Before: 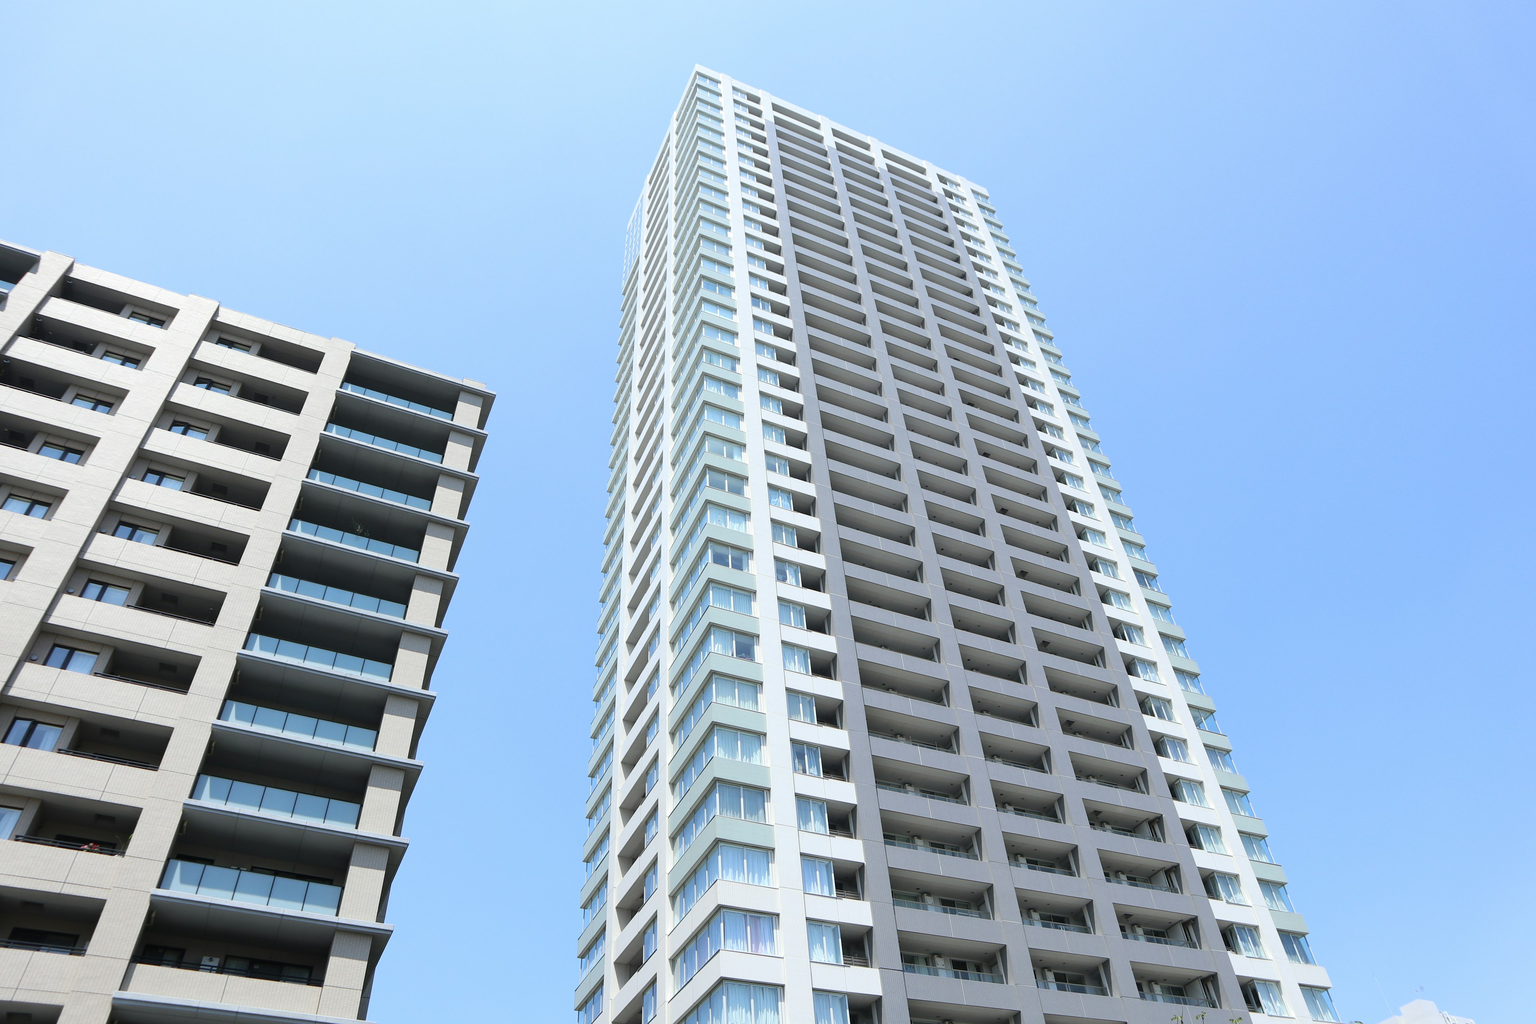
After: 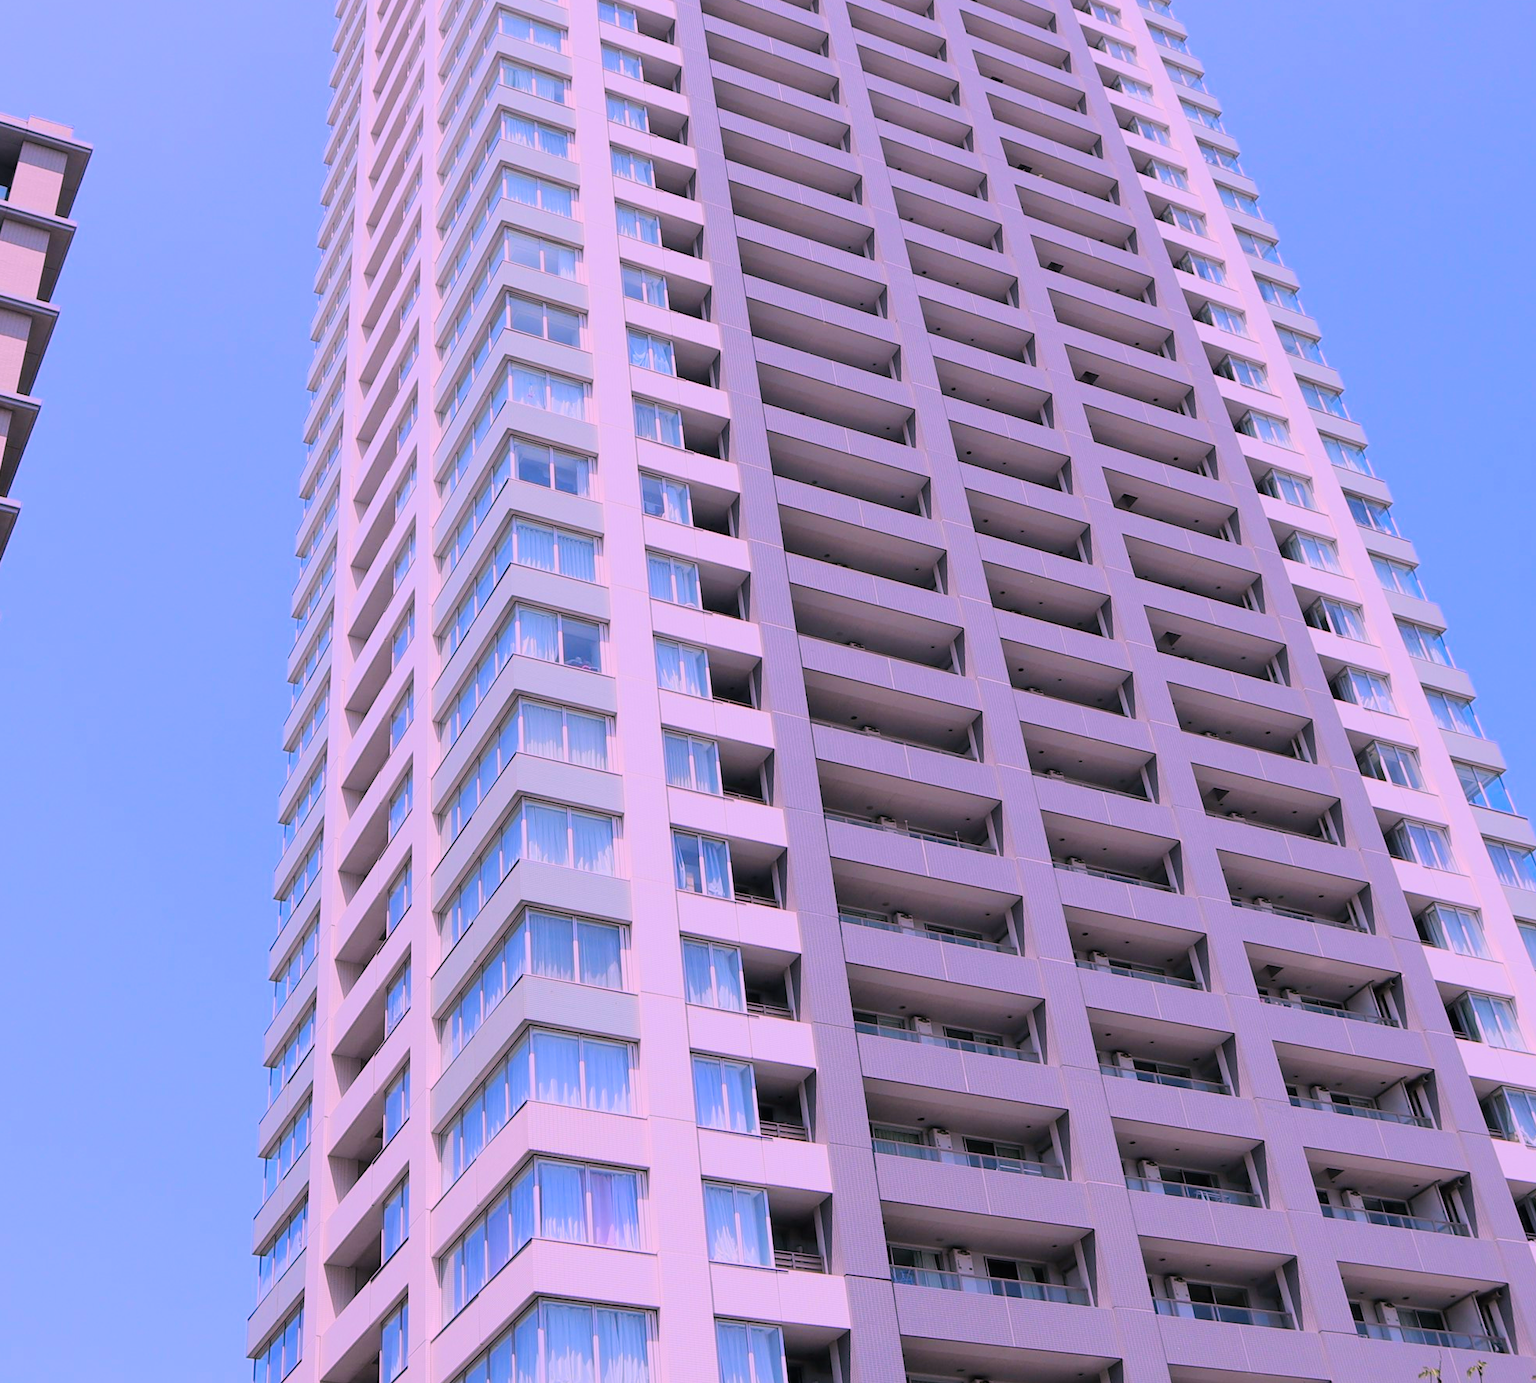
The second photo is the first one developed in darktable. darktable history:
filmic rgb: black relative exposure -8.42 EV, white relative exposure 4.68 EV, hardness 3.82, color science v6 (2022)
color correction: highlights a* 19.5, highlights b* -11.53, saturation 1.69
crop and rotate: left 29.237%, top 31.152%, right 19.807%
